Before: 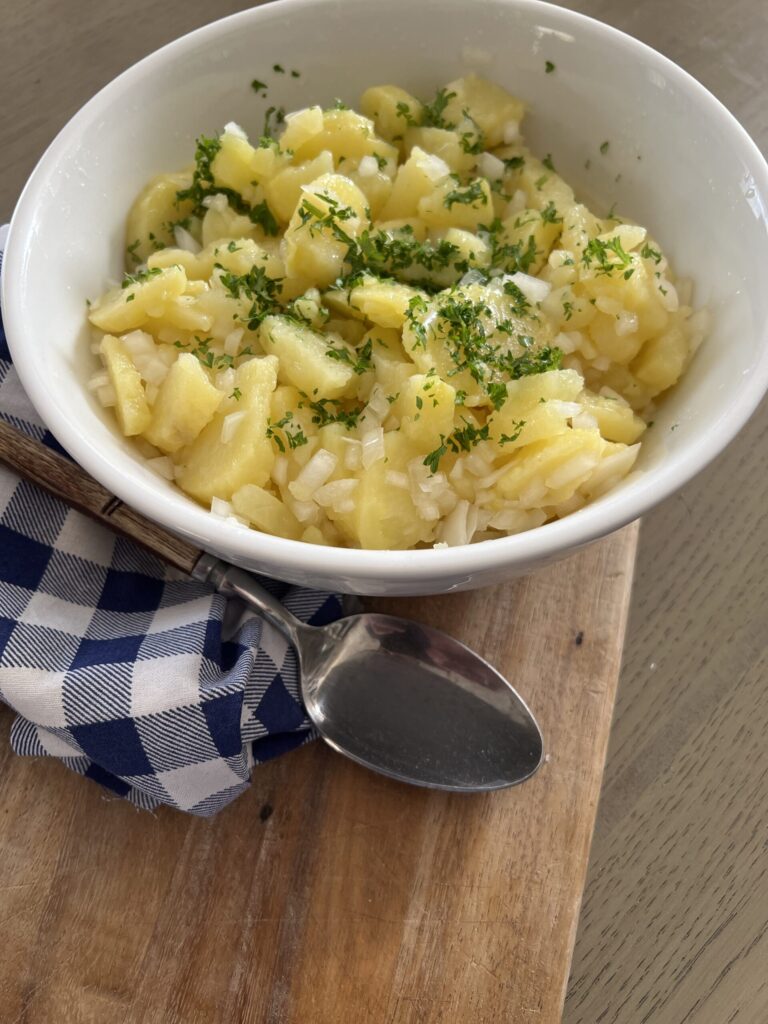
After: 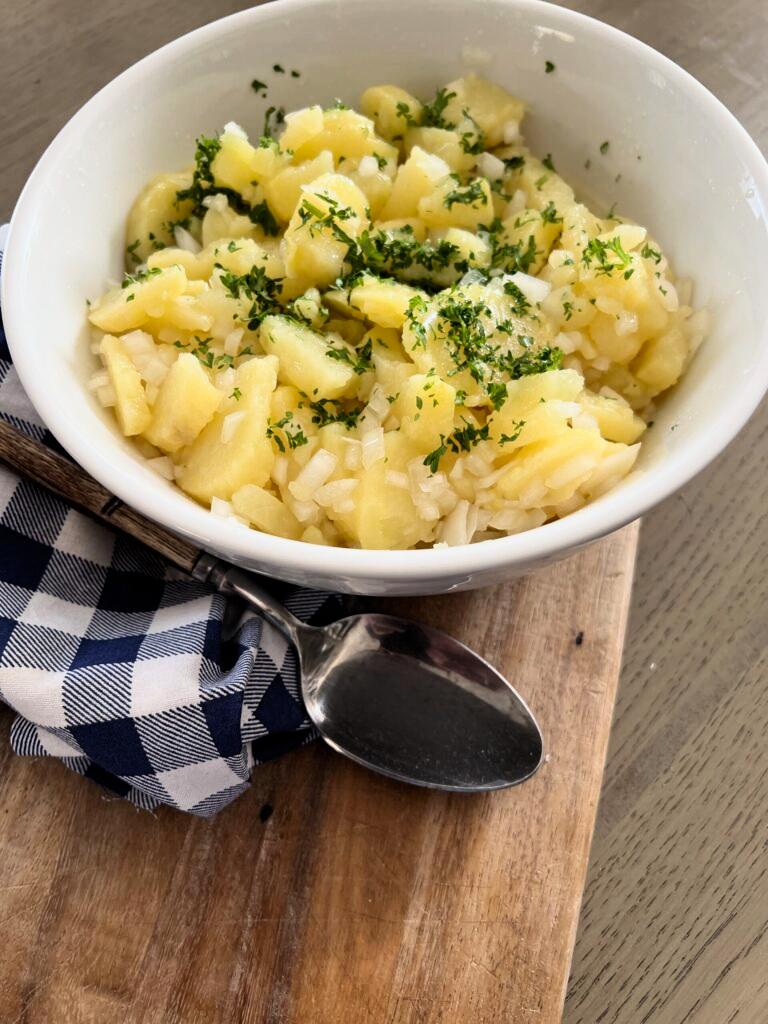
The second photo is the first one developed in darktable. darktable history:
filmic rgb: black relative exposure -11.77 EV, white relative exposure 5.41 EV, hardness 4.47, latitude 49.21%, contrast 1.141, add noise in highlights 0.1, color science v4 (2020), type of noise poissonian
contrast brightness saturation: contrast 0.236, brightness 0.09
